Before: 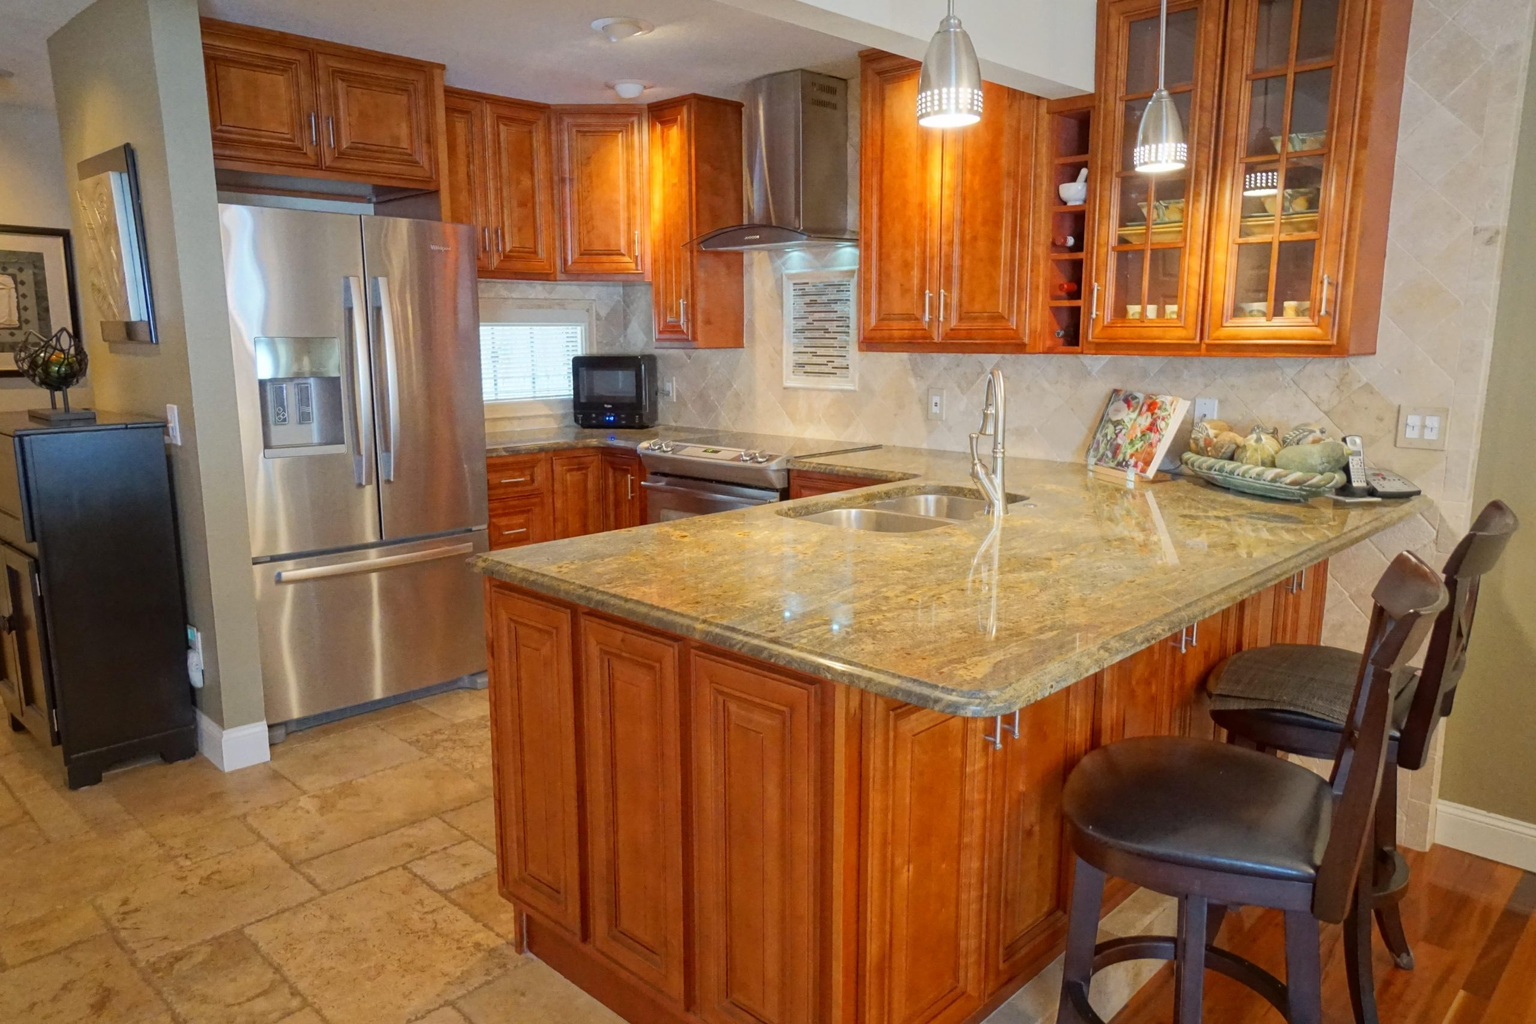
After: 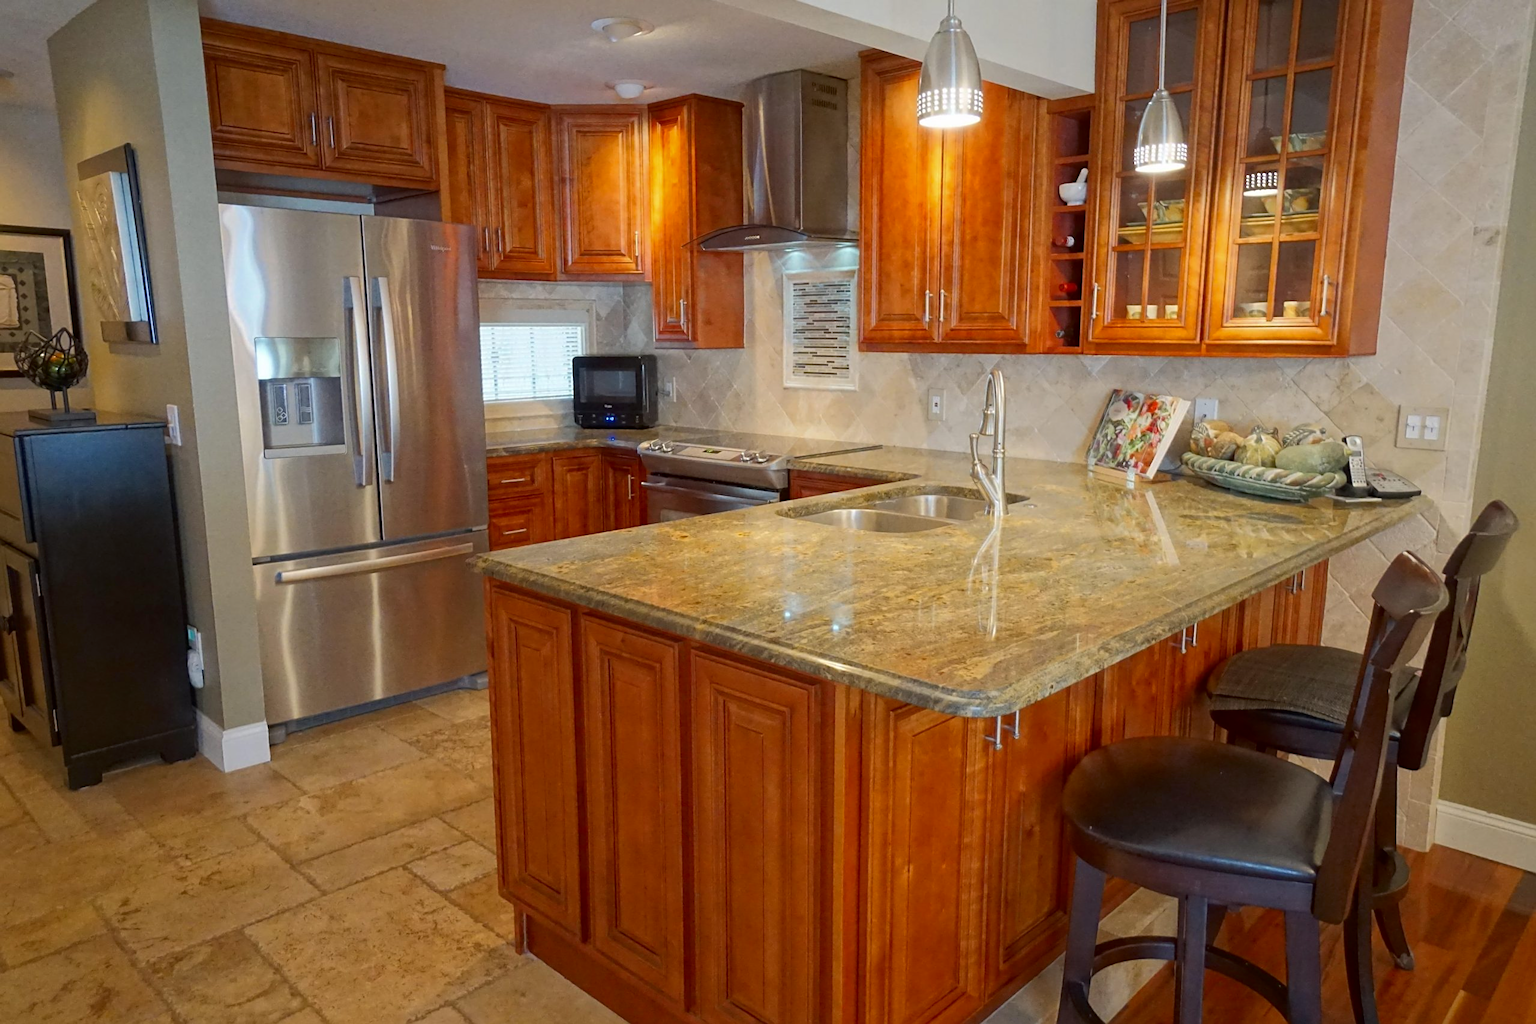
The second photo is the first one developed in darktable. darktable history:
contrast brightness saturation: brightness -0.089
contrast equalizer: y [[0.5 ×4, 0.467, 0.376], [0.5 ×6], [0.5 ×6], [0 ×6], [0 ×6]]
sharpen: on, module defaults
